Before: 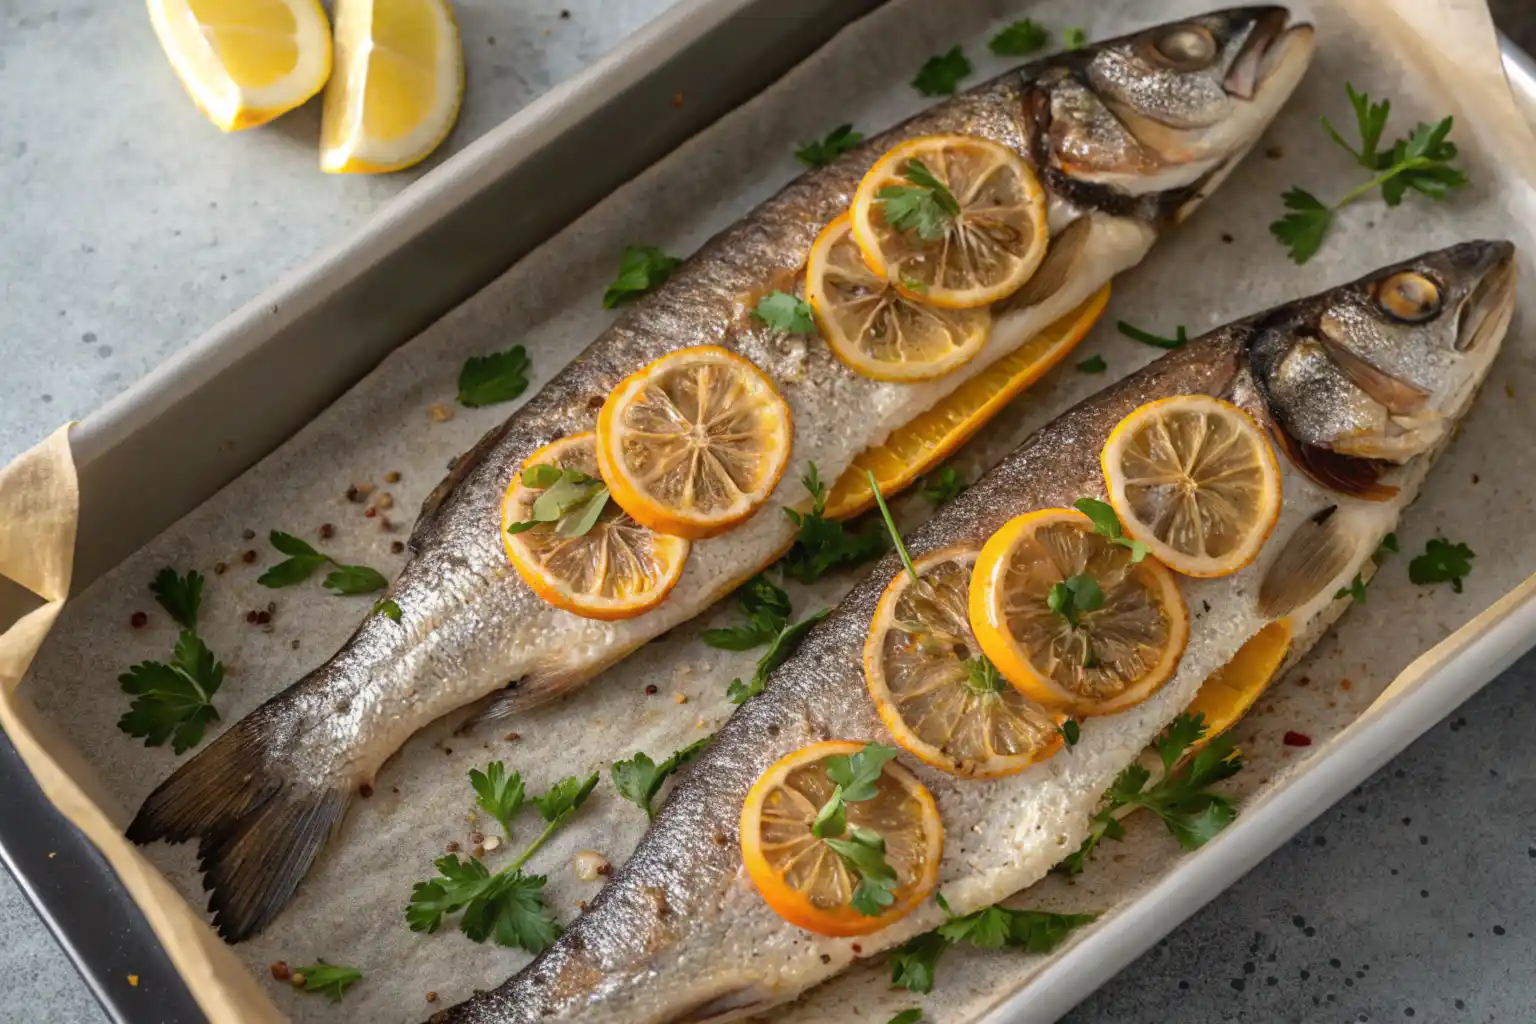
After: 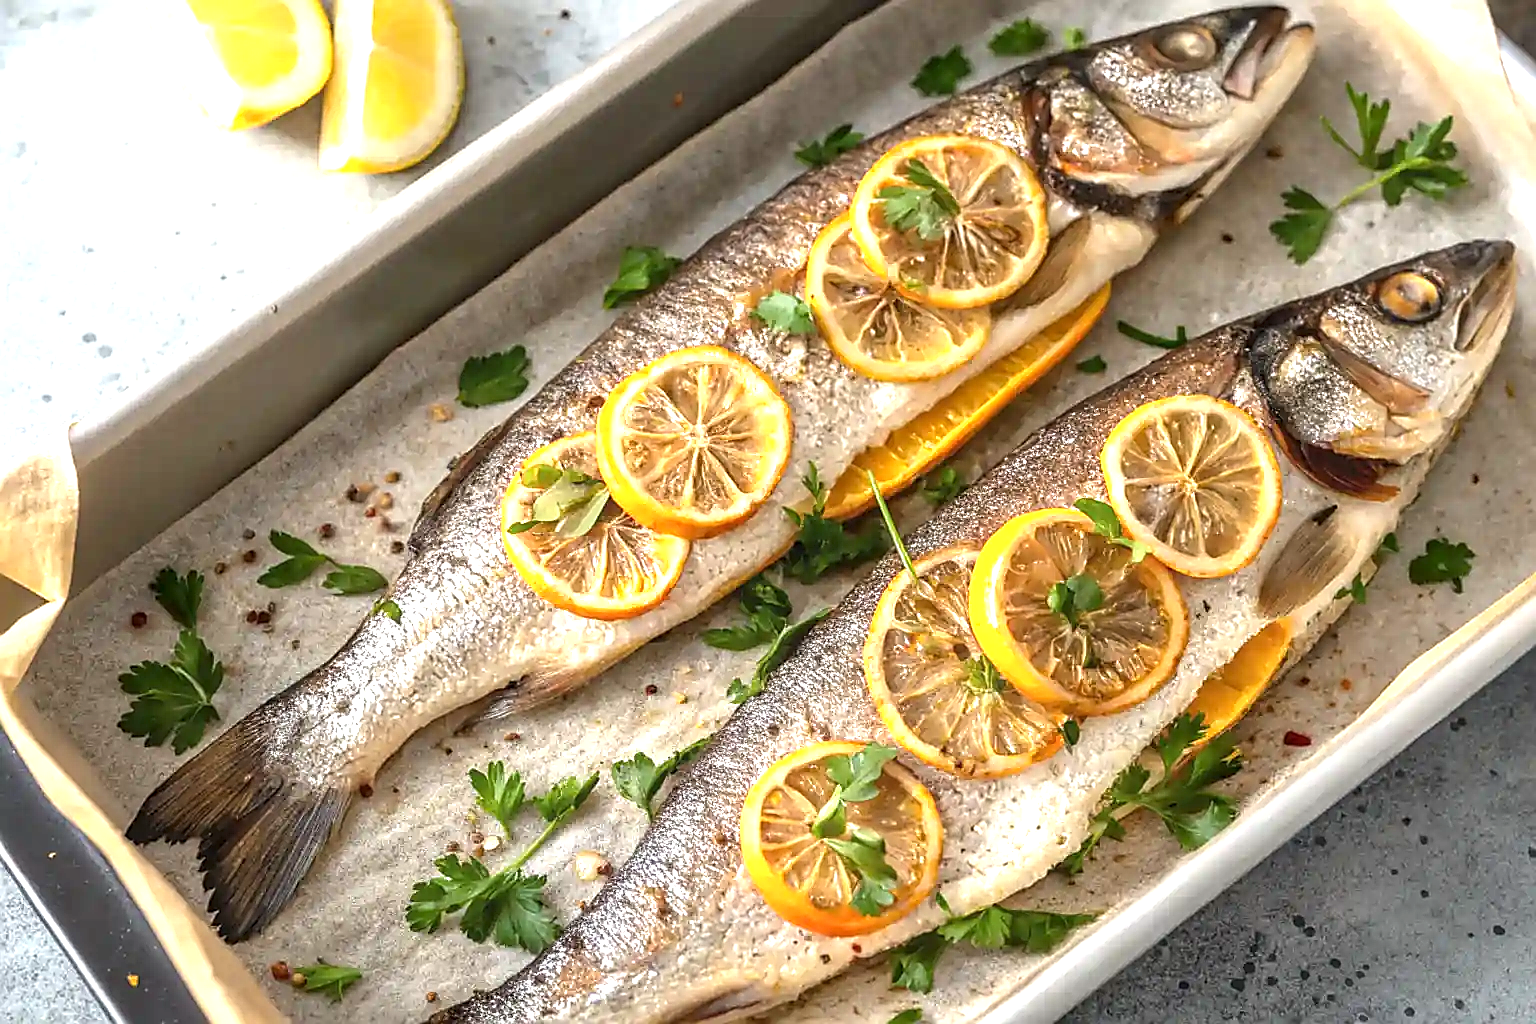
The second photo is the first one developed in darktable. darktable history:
sharpen: radius 1.4, amount 1.25, threshold 0.7
local contrast: on, module defaults
exposure: exposure 1.137 EV, compensate highlight preservation false
